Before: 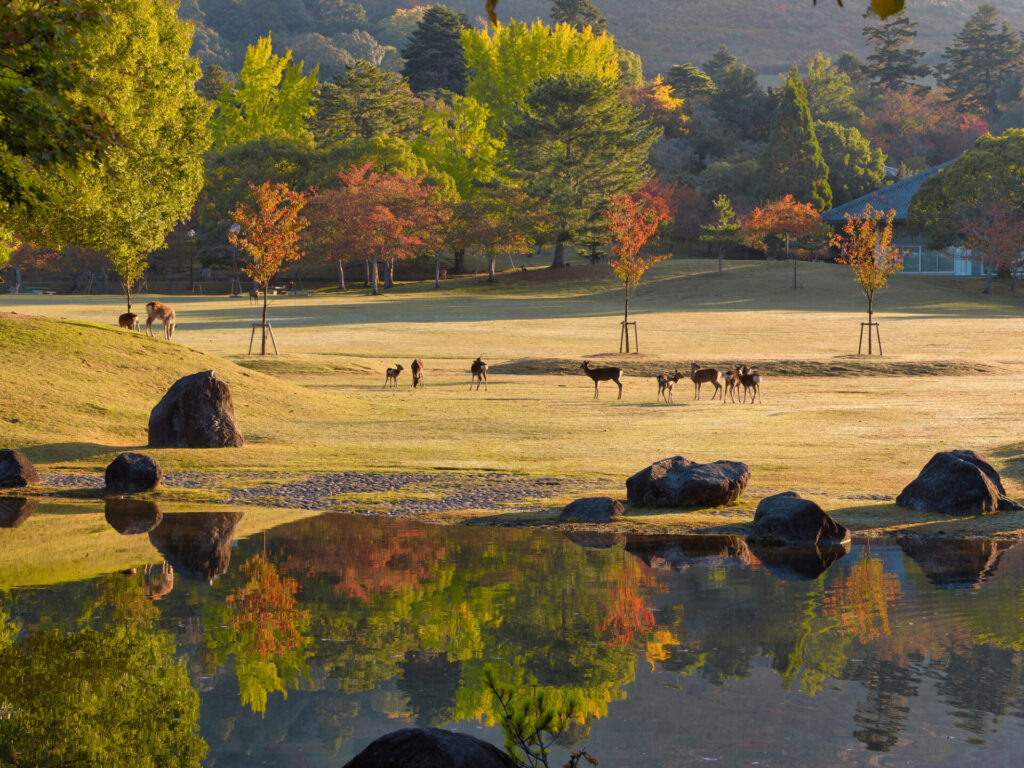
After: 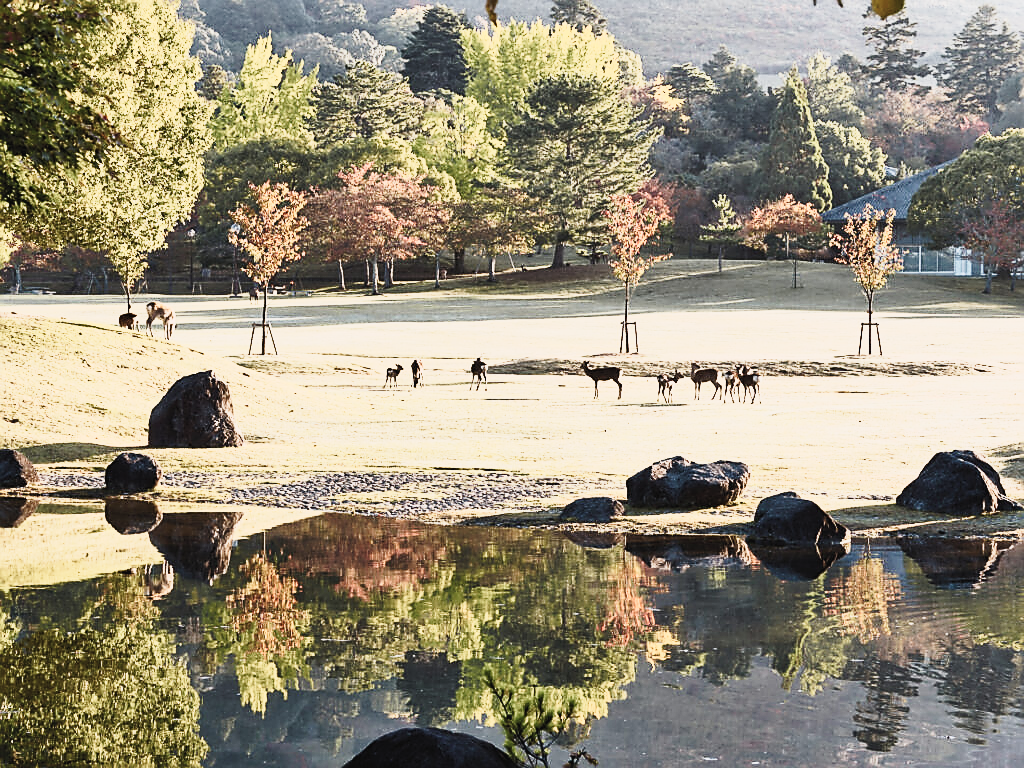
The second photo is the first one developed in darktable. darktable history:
sharpen: radius 1.382, amount 1.236, threshold 0.747
contrast brightness saturation: contrast 0.579, brightness 0.572, saturation -0.342
tone curve: curves: ch0 [(0, 0.026) (0.058, 0.036) (0.246, 0.214) (0.437, 0.498) (0.55, 0.644) (0.657, 0.767) (0.822, 0.9) (1, 0.961)]; ch1 [(0, 0) (0.346, 0.307) (0.408, 0.369) (0.453, 0.457) (0.476, 0.489) (0.502, 0.498) (0.521, 0.515) (0.537, 0.531) (0.612, 0.641) (0.676, 0.728) (1, 1)]; ch2 [(0, 0) (0.346, 0.34) (0.434, 0.46) (0.485, 0.494) (0.5, 0.494) (0.511, 0.508) (0.537, 0.564) (0.579, 0.599) (0.663, 0.67) (1, 1)], preserve colors none
